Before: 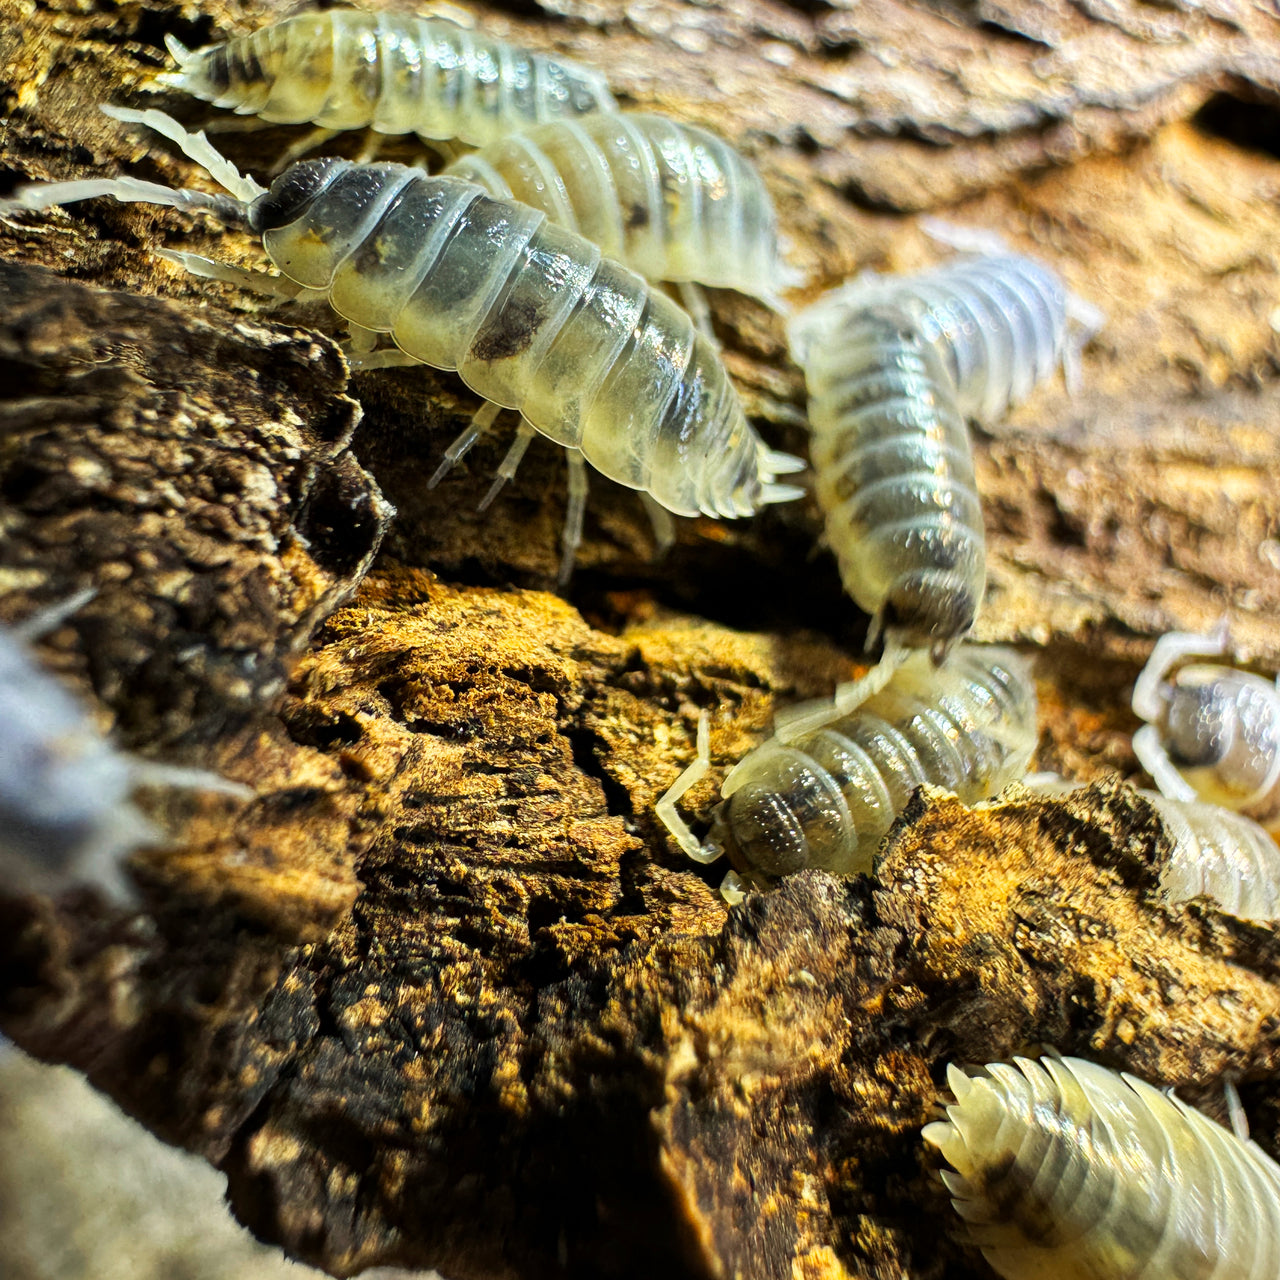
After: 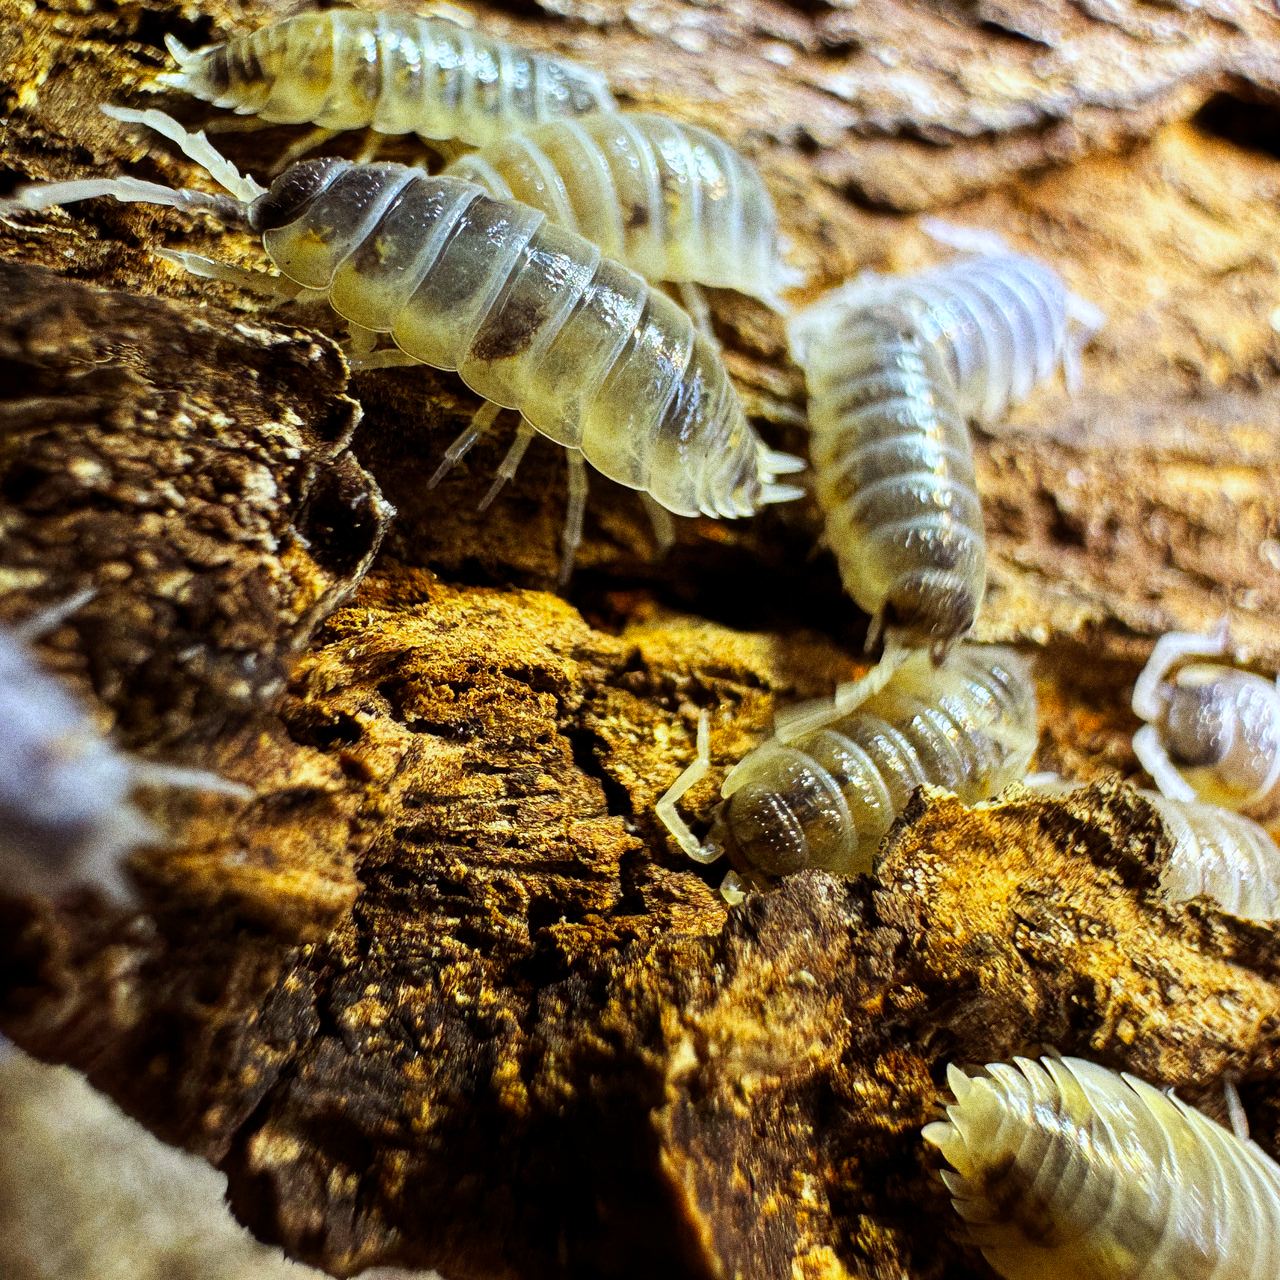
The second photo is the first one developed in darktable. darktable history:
shadows and highlights: shadows -23.08, highlights 46.15, soften with gaussian
white balance: red 0.954, blue 1.079
rgb levels: mode RGB, independent channels, levels [[0, 0.5, 1], [0, 0.521, 1], [0, 0.536, 1]]
grain: coarseness 0.09 ISO, strength 40%
